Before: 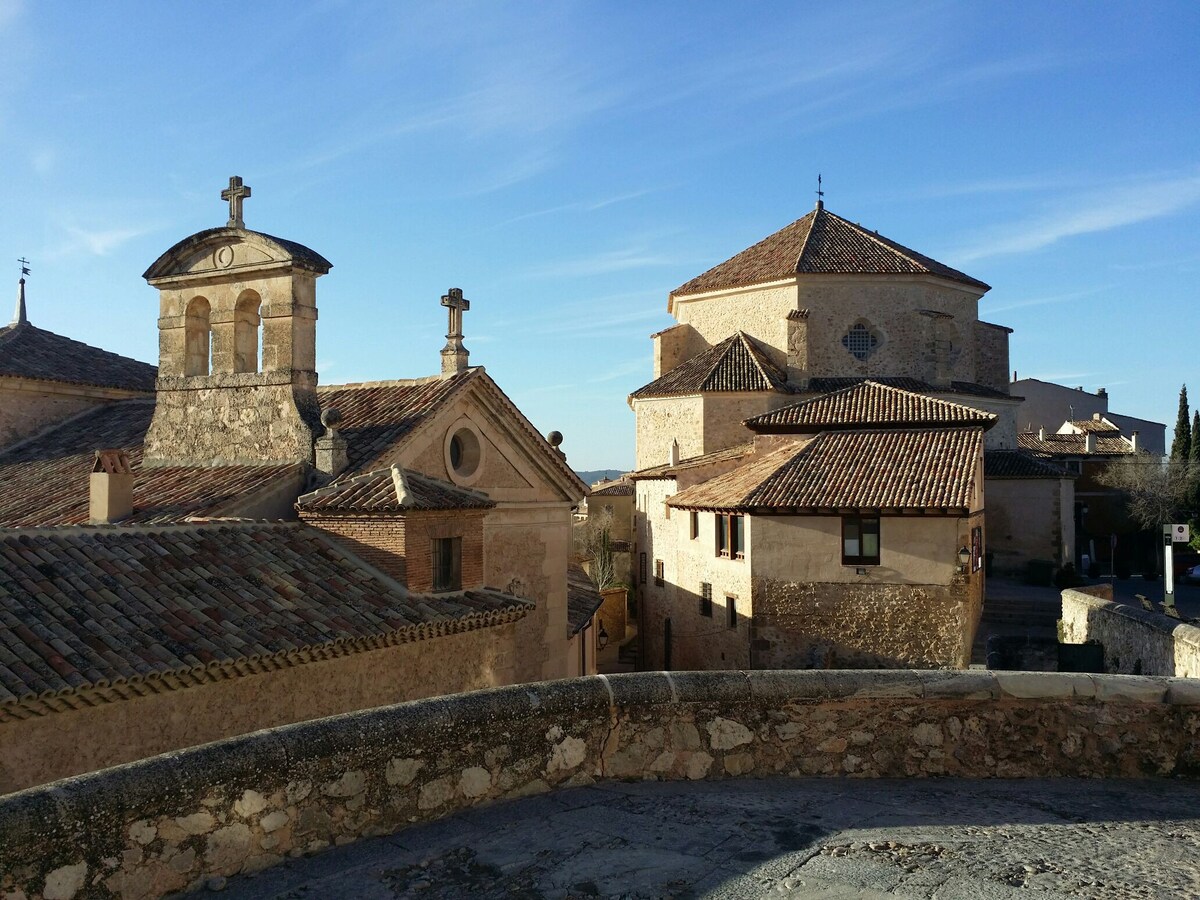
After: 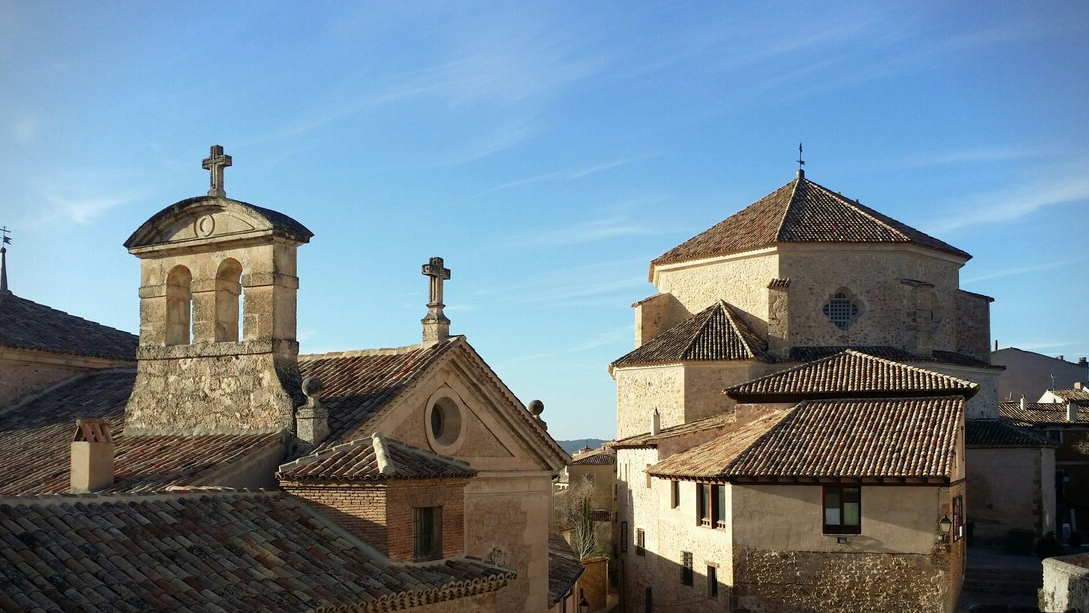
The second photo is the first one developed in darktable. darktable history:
crop: left 1.611%, top 3.455%, right 7.575%, bottom 28.423%
vignetting: fall-off start 88.34%, fall-off radius 44.39%, brightness -0.462, saturation -0.293, width/height ratio 1.168
